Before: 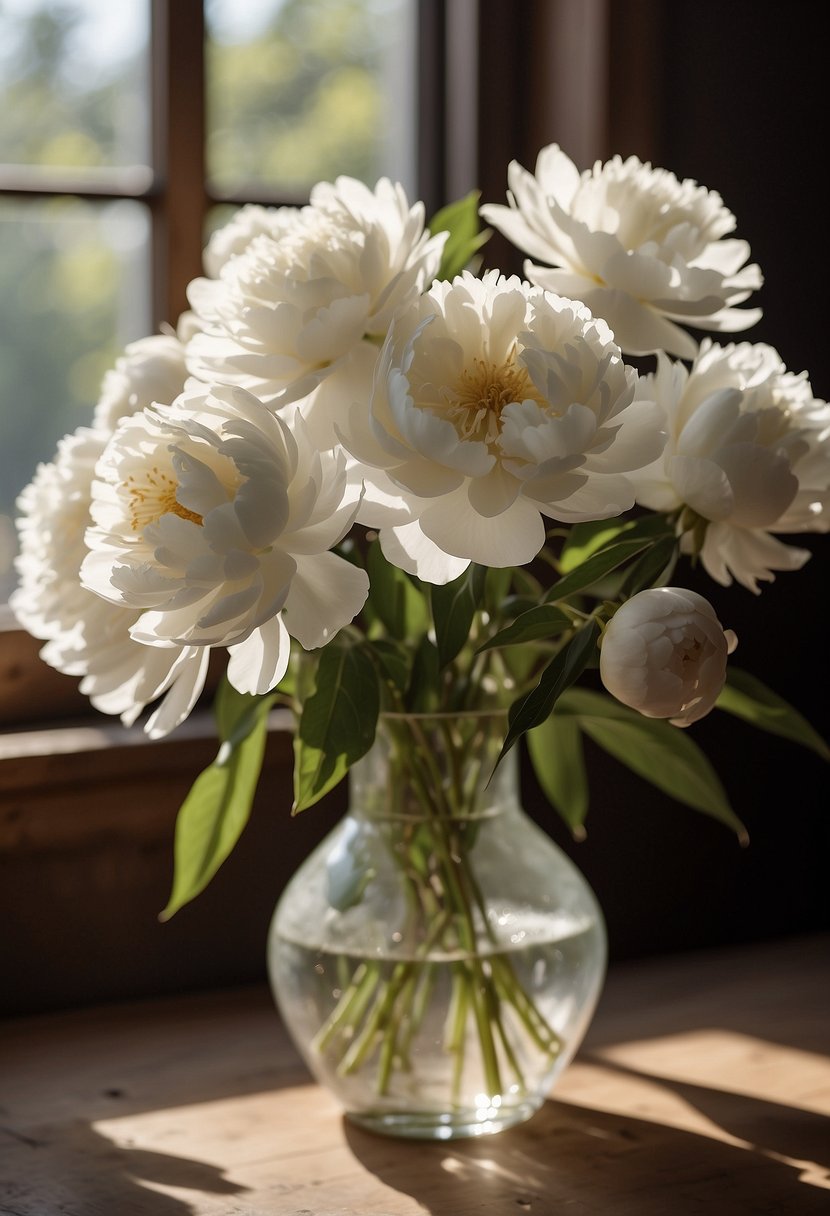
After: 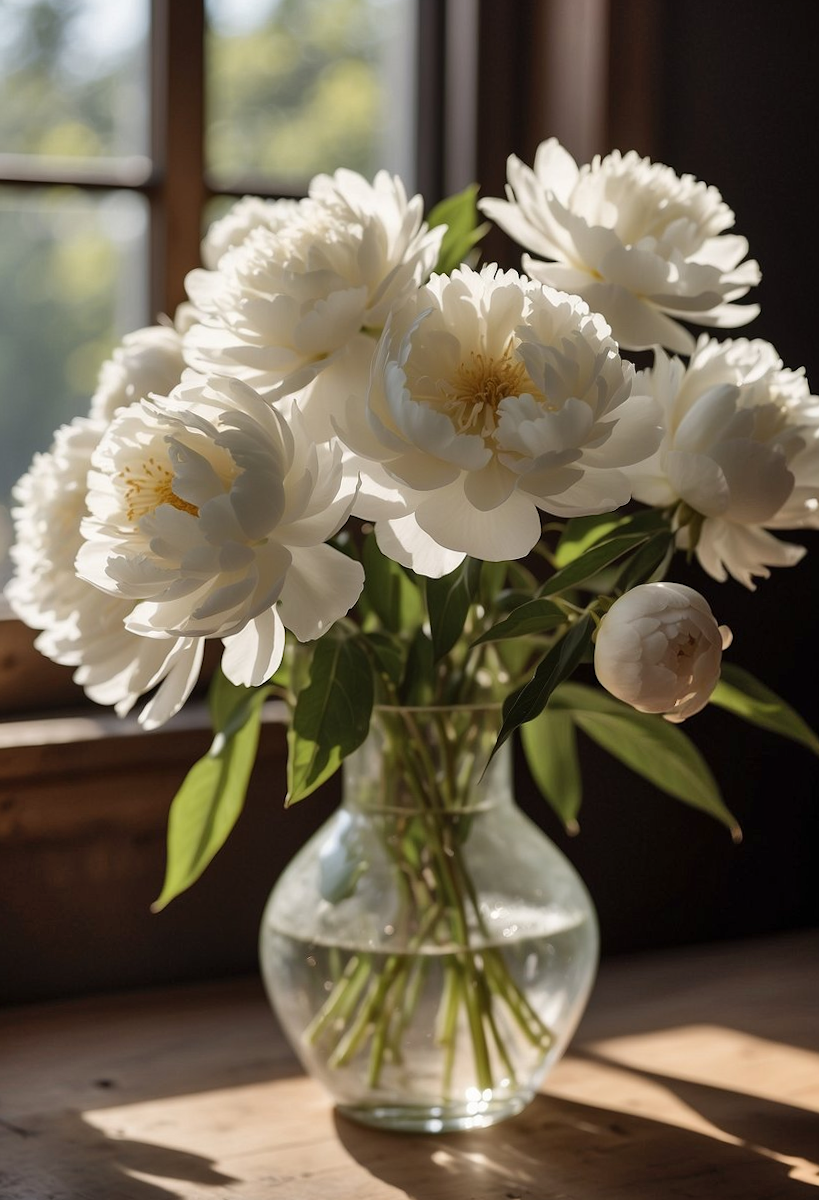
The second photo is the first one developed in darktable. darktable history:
shadows and highlights: soften with gaussian
crop and rotate: angle -0.5°
